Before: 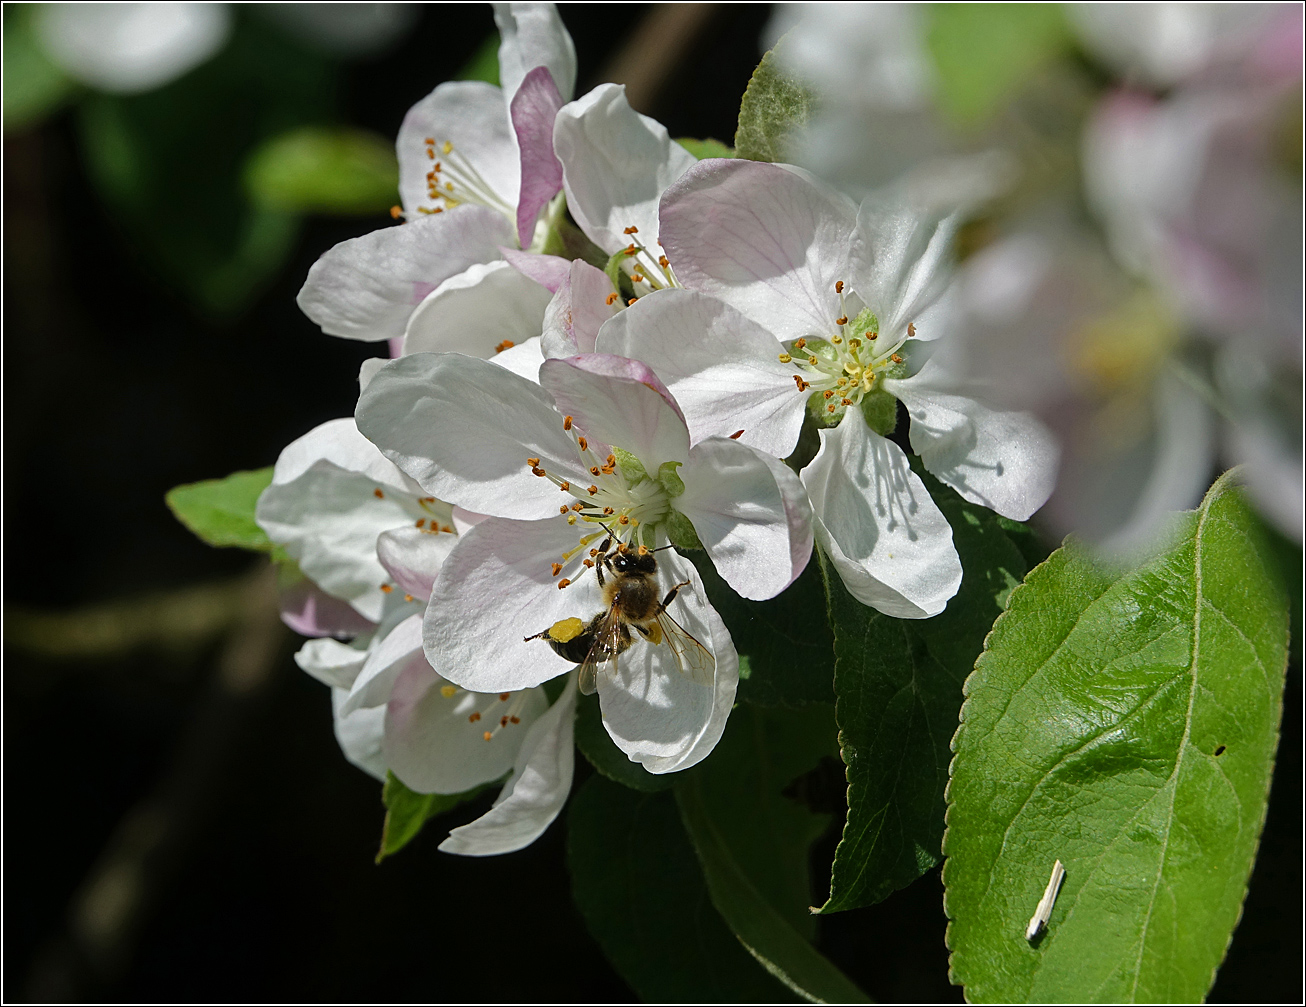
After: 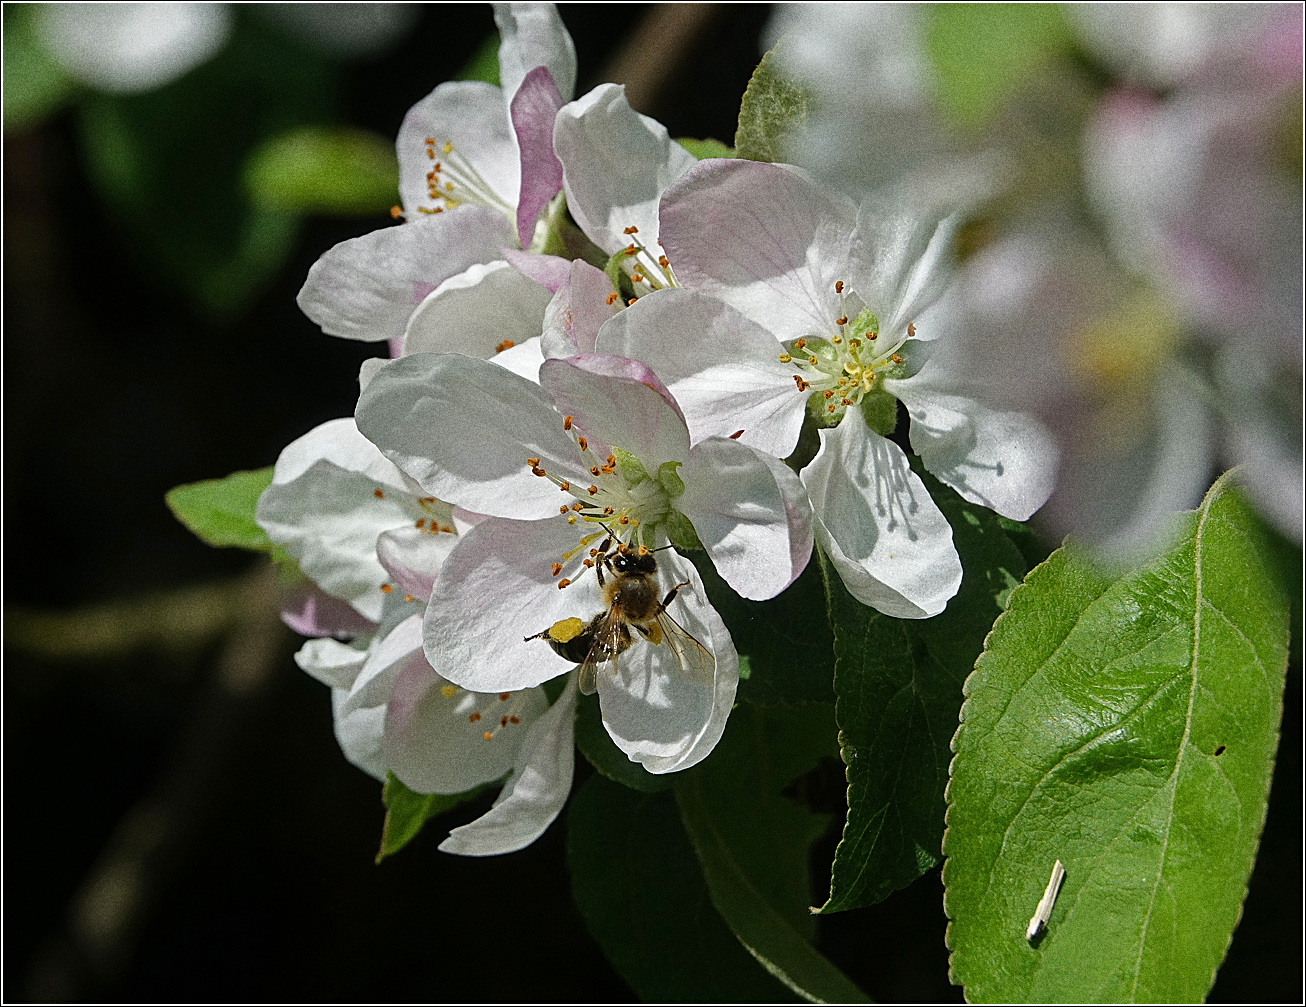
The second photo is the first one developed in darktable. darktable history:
grain: coarseness 11.82 ISO, strength 36.67%, mid-tones bias 74.17%
sharpen: amount 0.2
